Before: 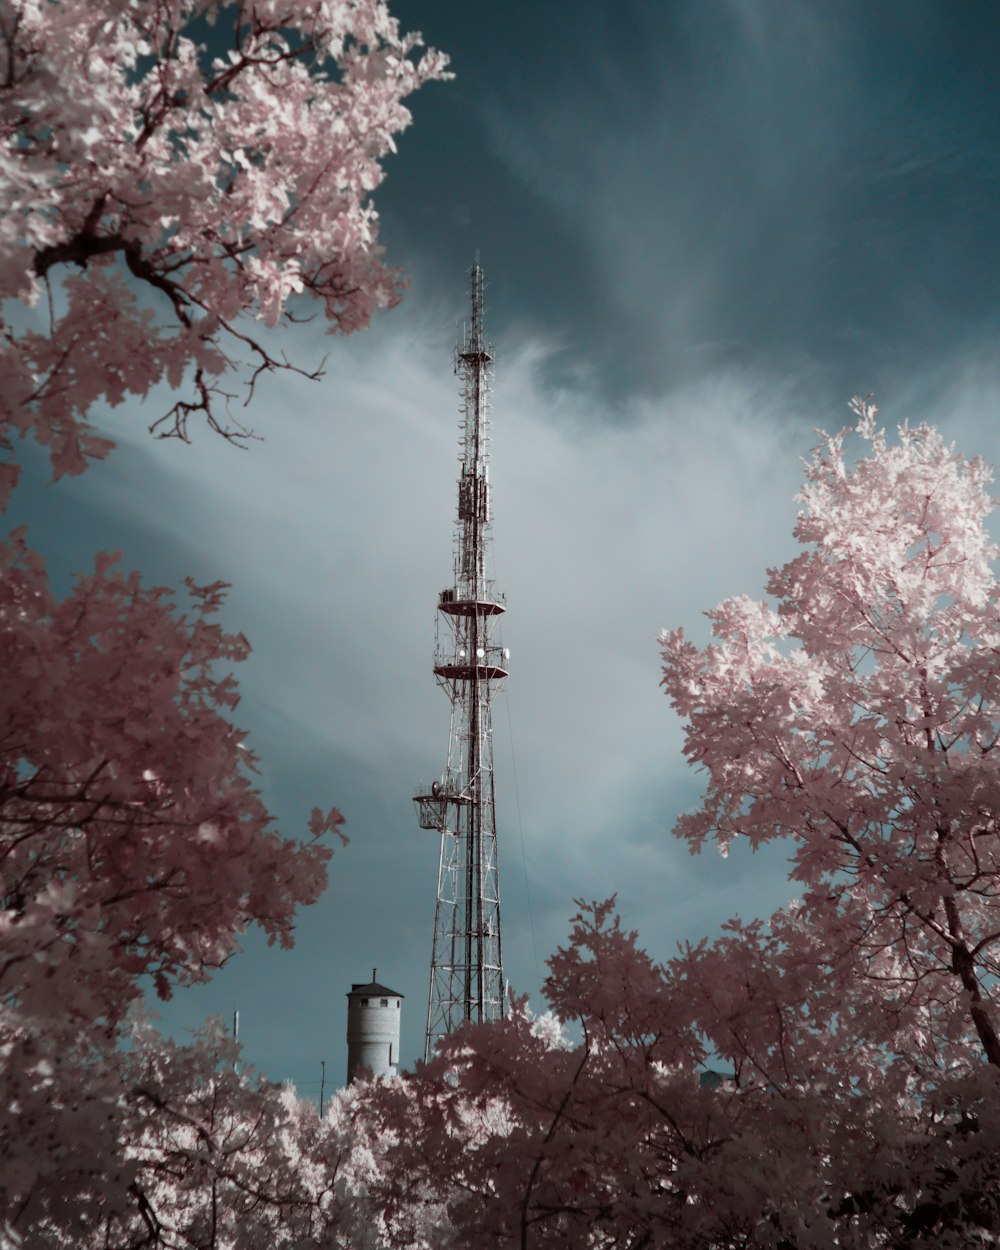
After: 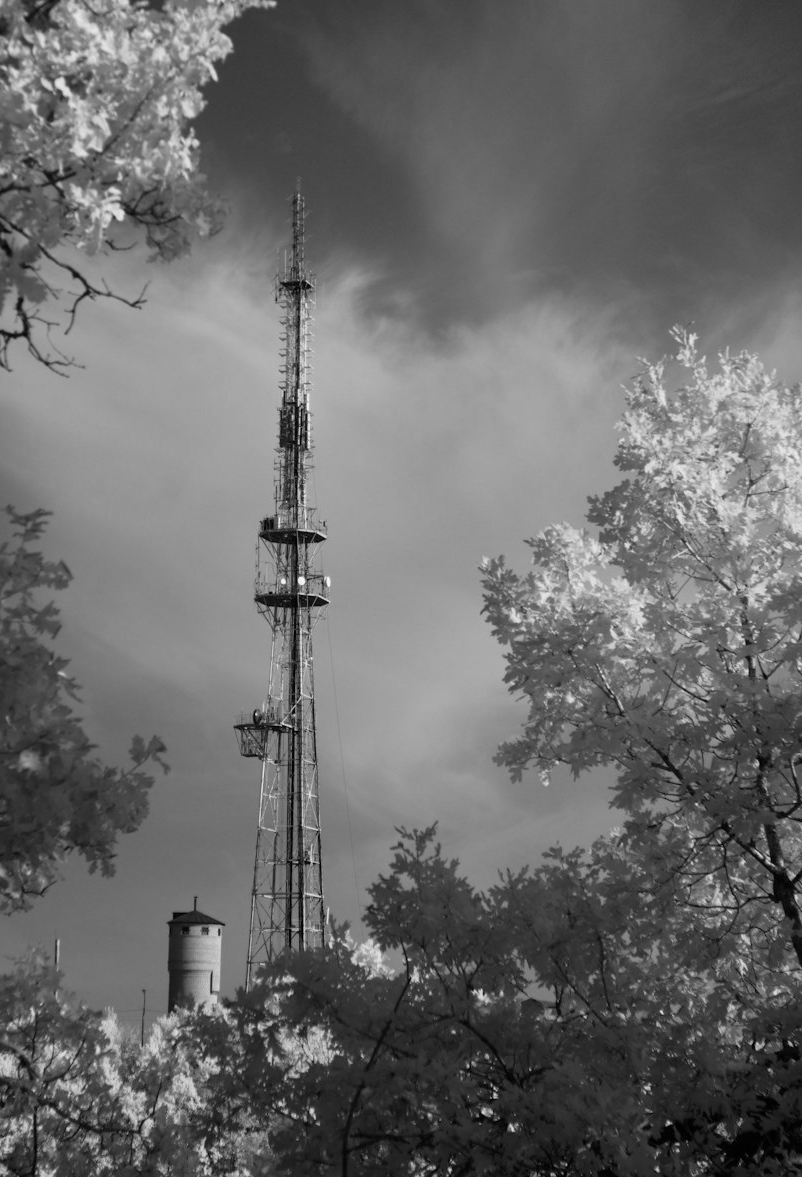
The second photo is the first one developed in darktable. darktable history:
shadows and highlights: shadows 19.13, highlights -83.41, soften with gaussian
monochrome: on, module defaults
crop and rotate: left 17.959%, top 5.771%, right 1.742%
